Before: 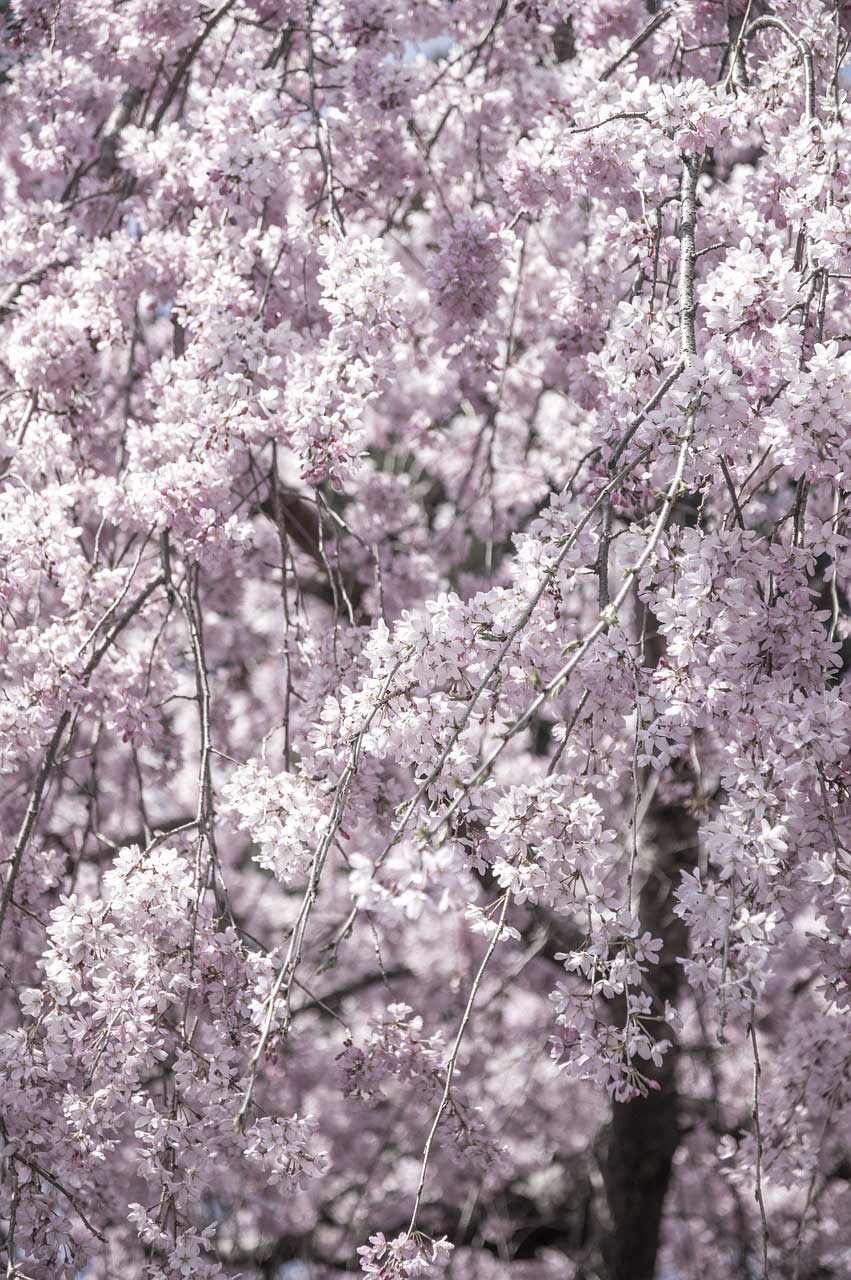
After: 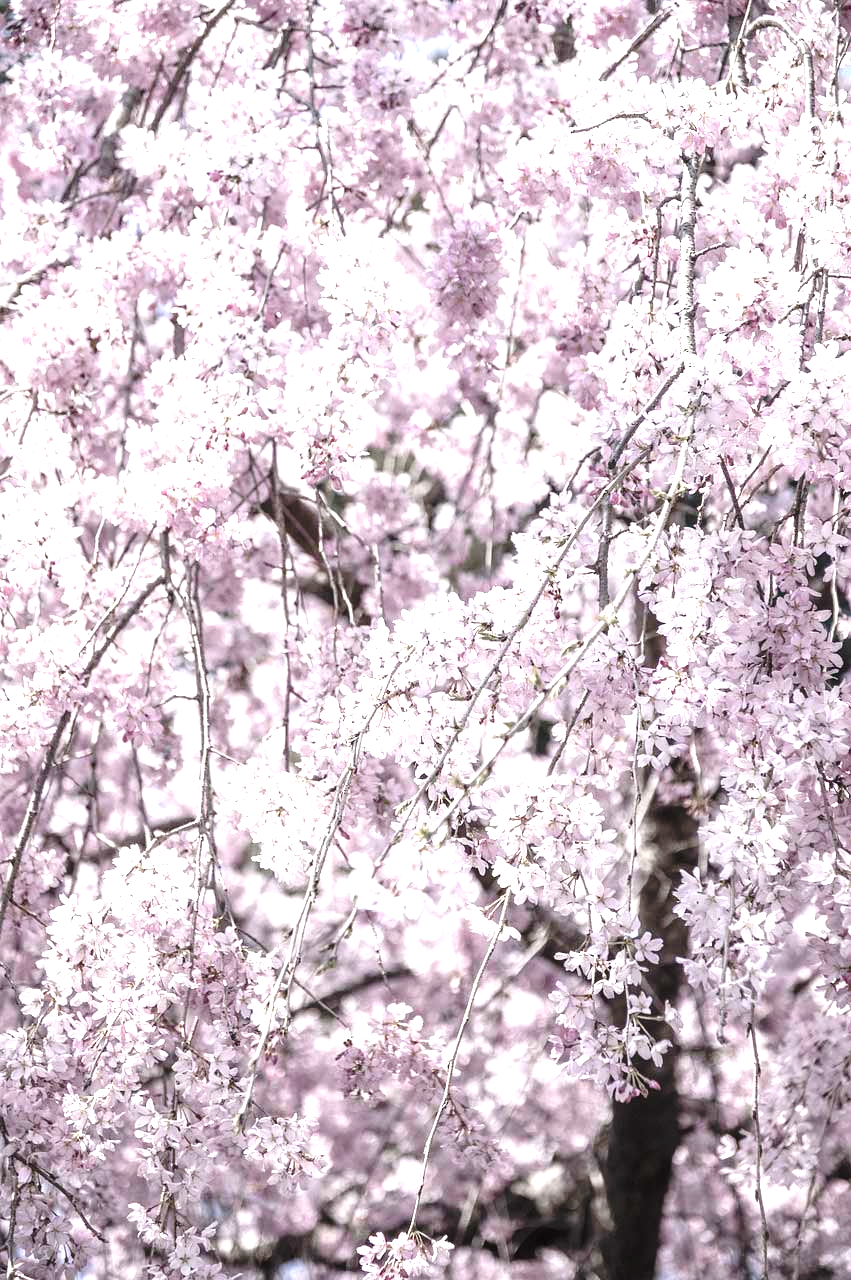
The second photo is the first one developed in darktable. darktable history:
exposure: black level correction 0, exposure 1.097 EV, compensate exposure bias true, compensate highlight preservation false
tone equalizer: on, module defaults
base curve: curves: ch0 [(0, 0) (0.073, 0.04) (0.157, 0.139) (0.492, 0.492) (0.758, 0.758) (1, 1)], preserve colors none
